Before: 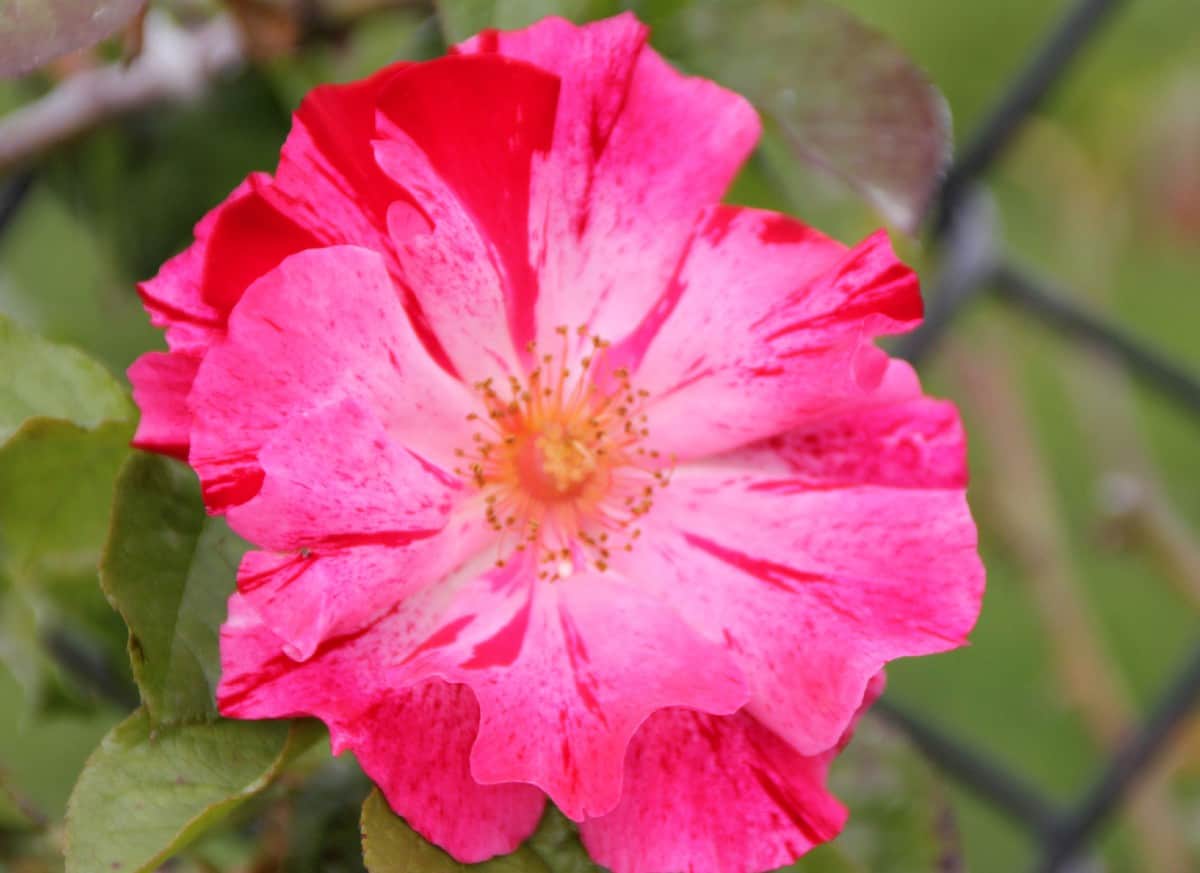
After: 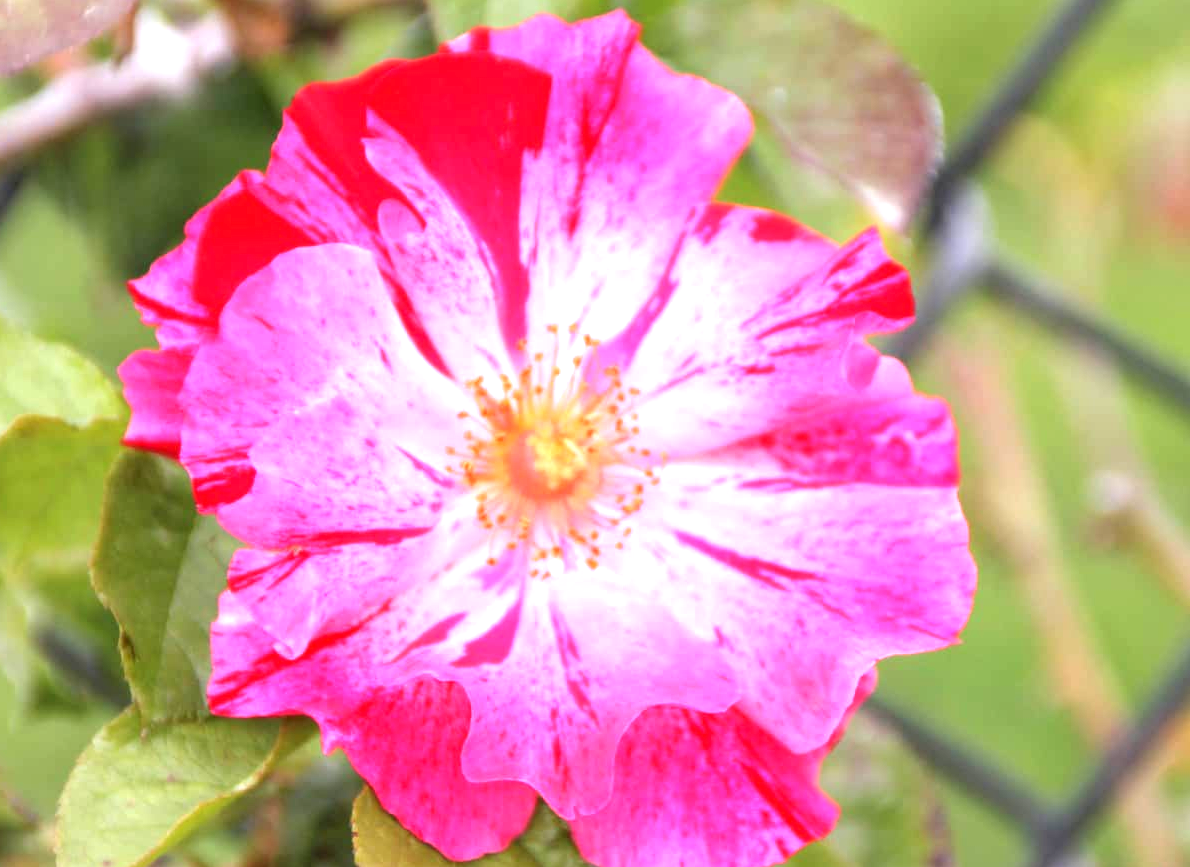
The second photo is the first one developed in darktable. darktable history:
crop and rotate: left 0.817%, top 0.26%, bottom 0.364%
exposure: black level correction 0, exposure 1.382 EV, compensate highlight preservation false
